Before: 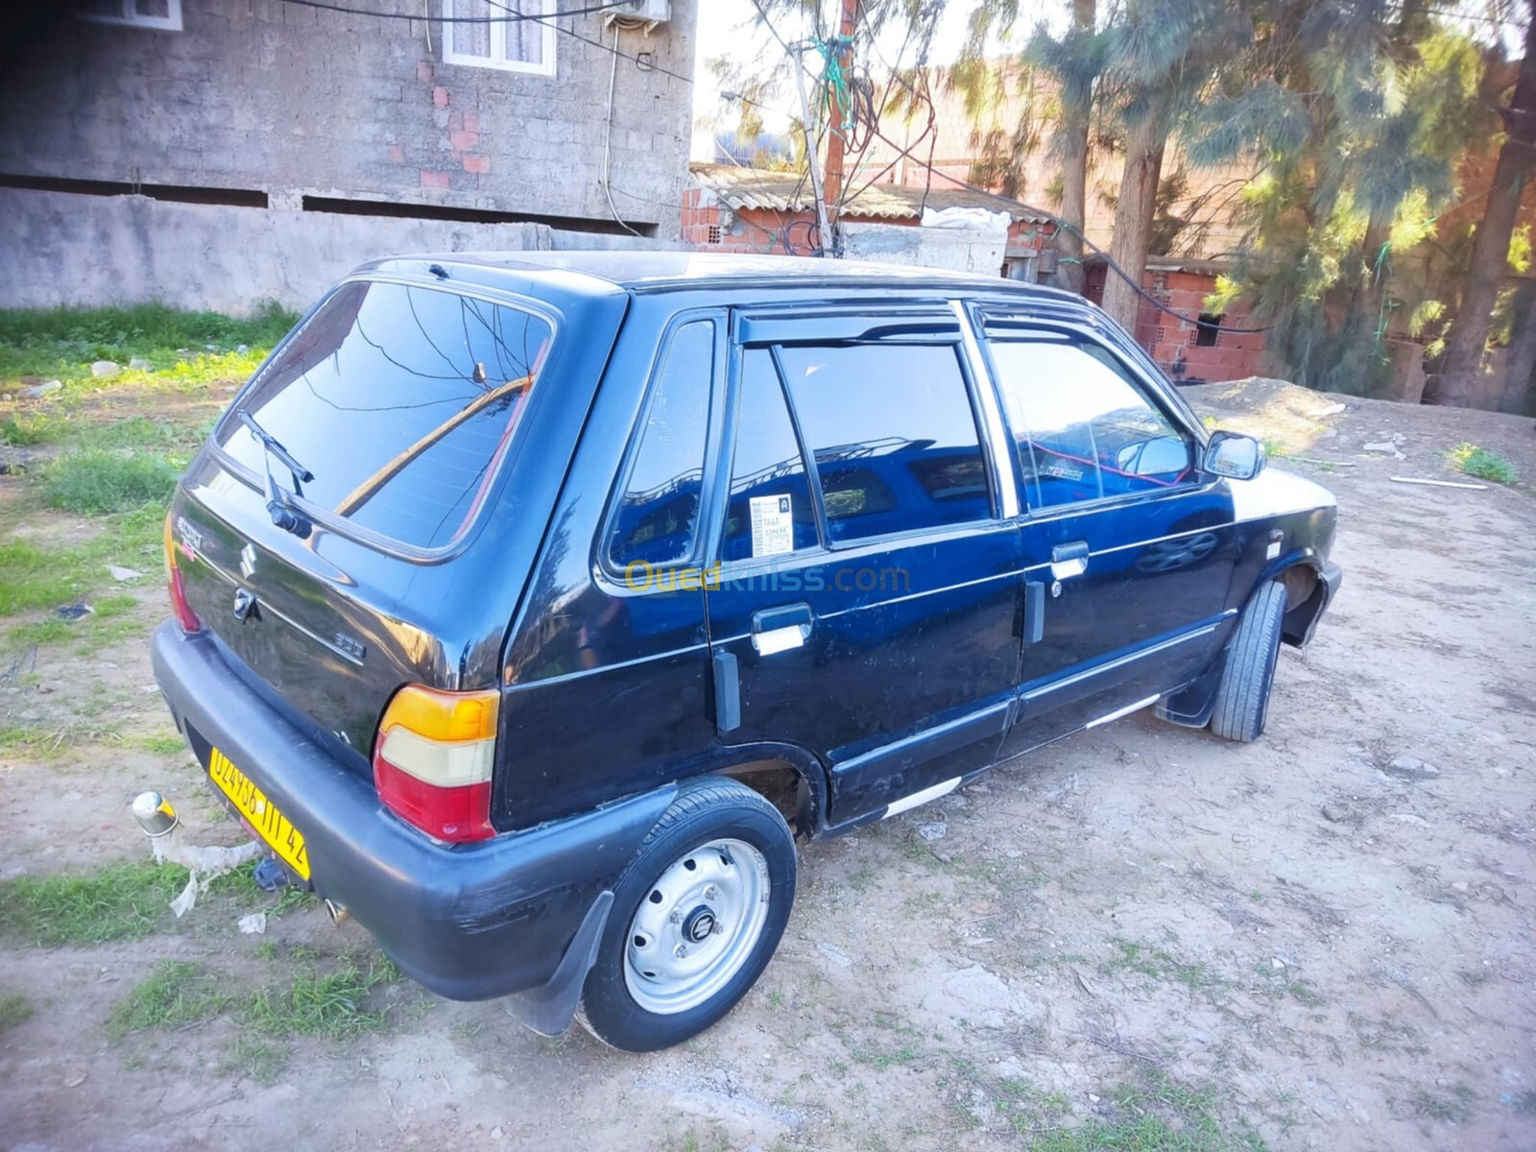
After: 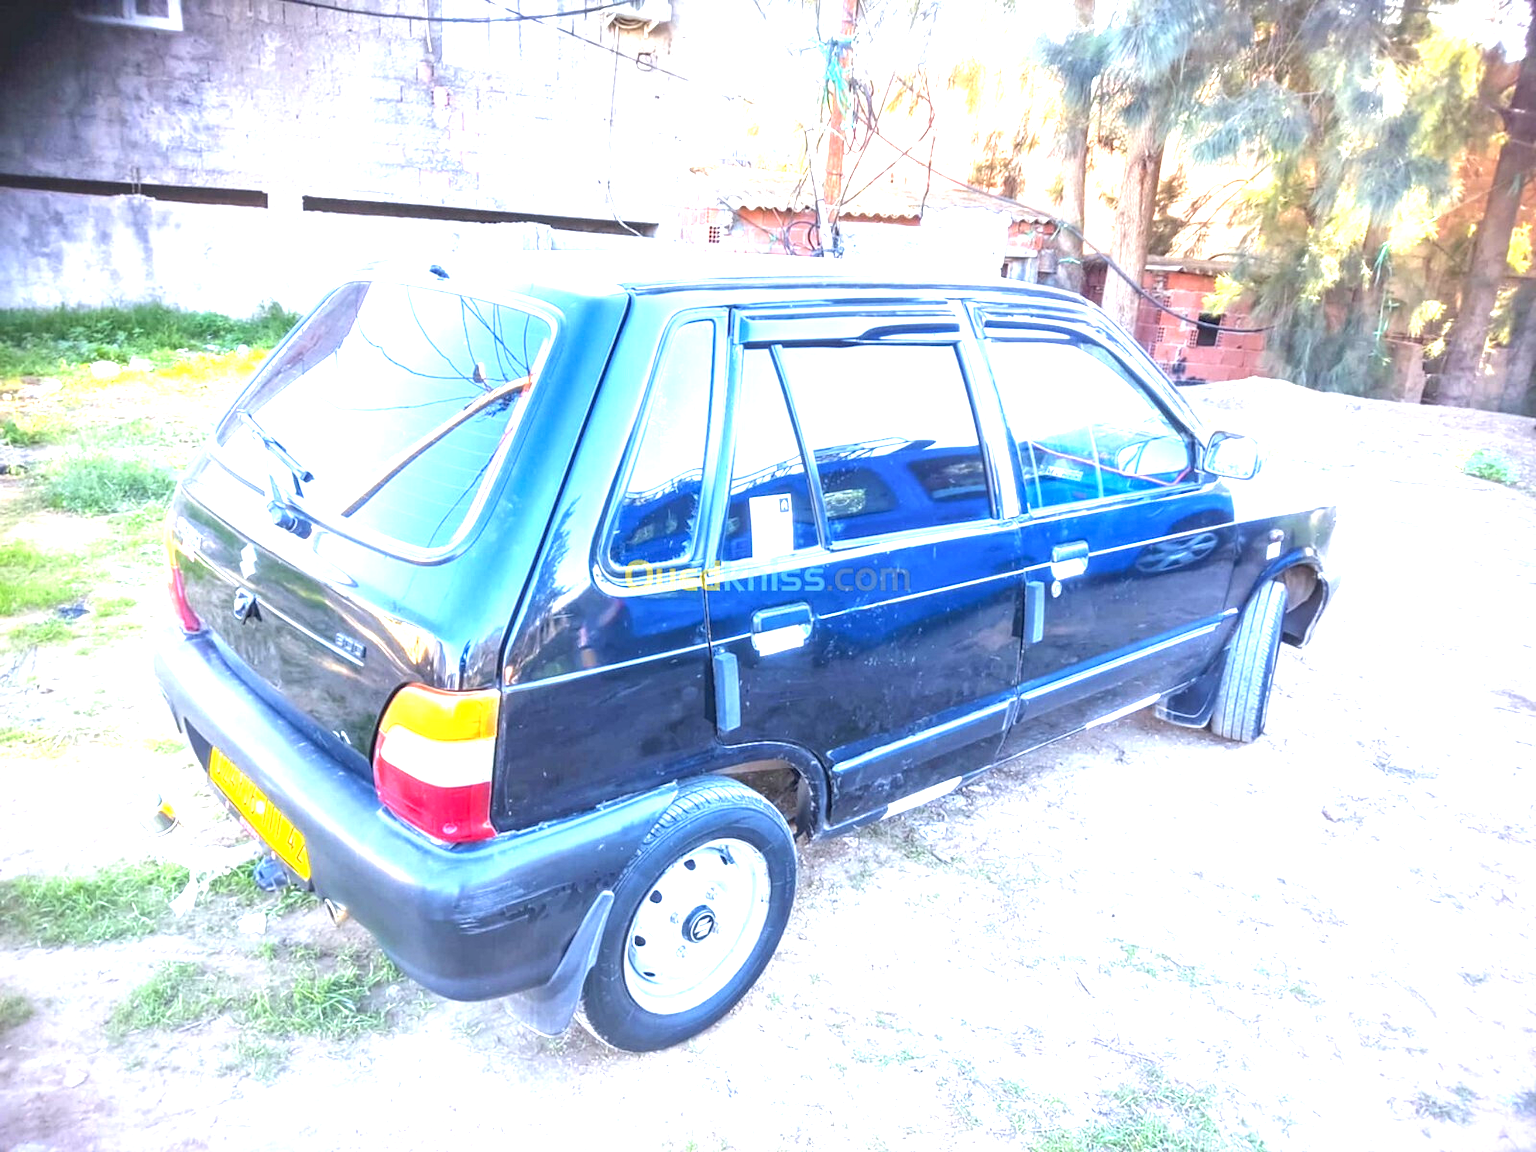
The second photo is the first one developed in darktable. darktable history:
local contrast: detail 130%
exposure: black level correction 0, exposure 1.497 EV, compensate highlight preservation false
